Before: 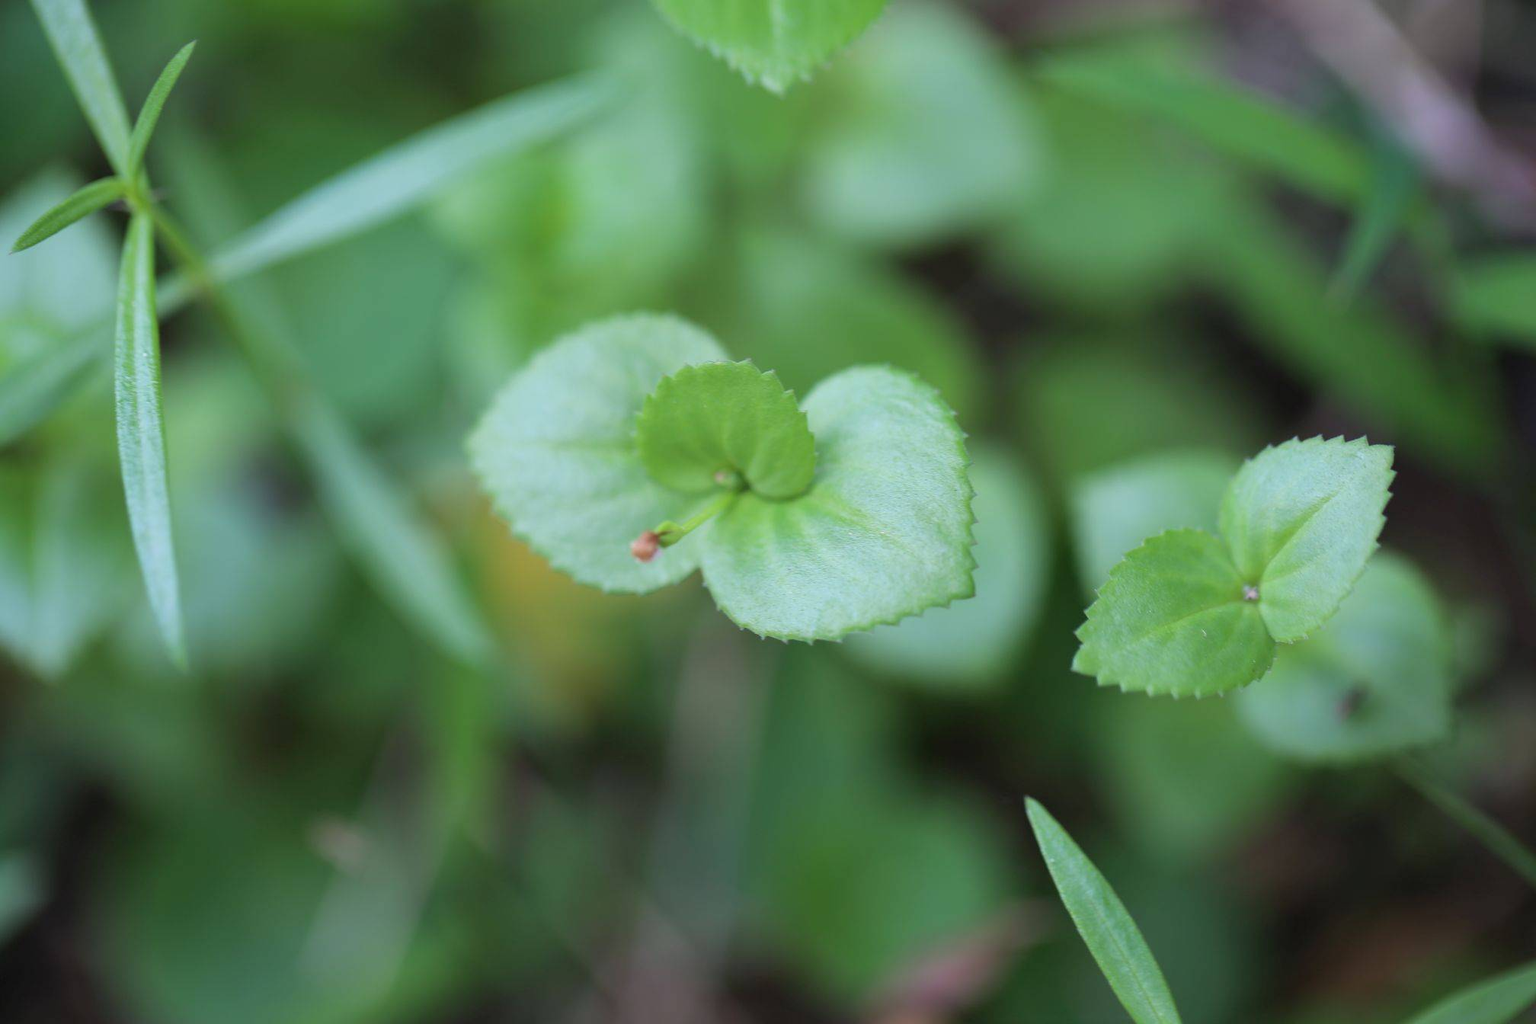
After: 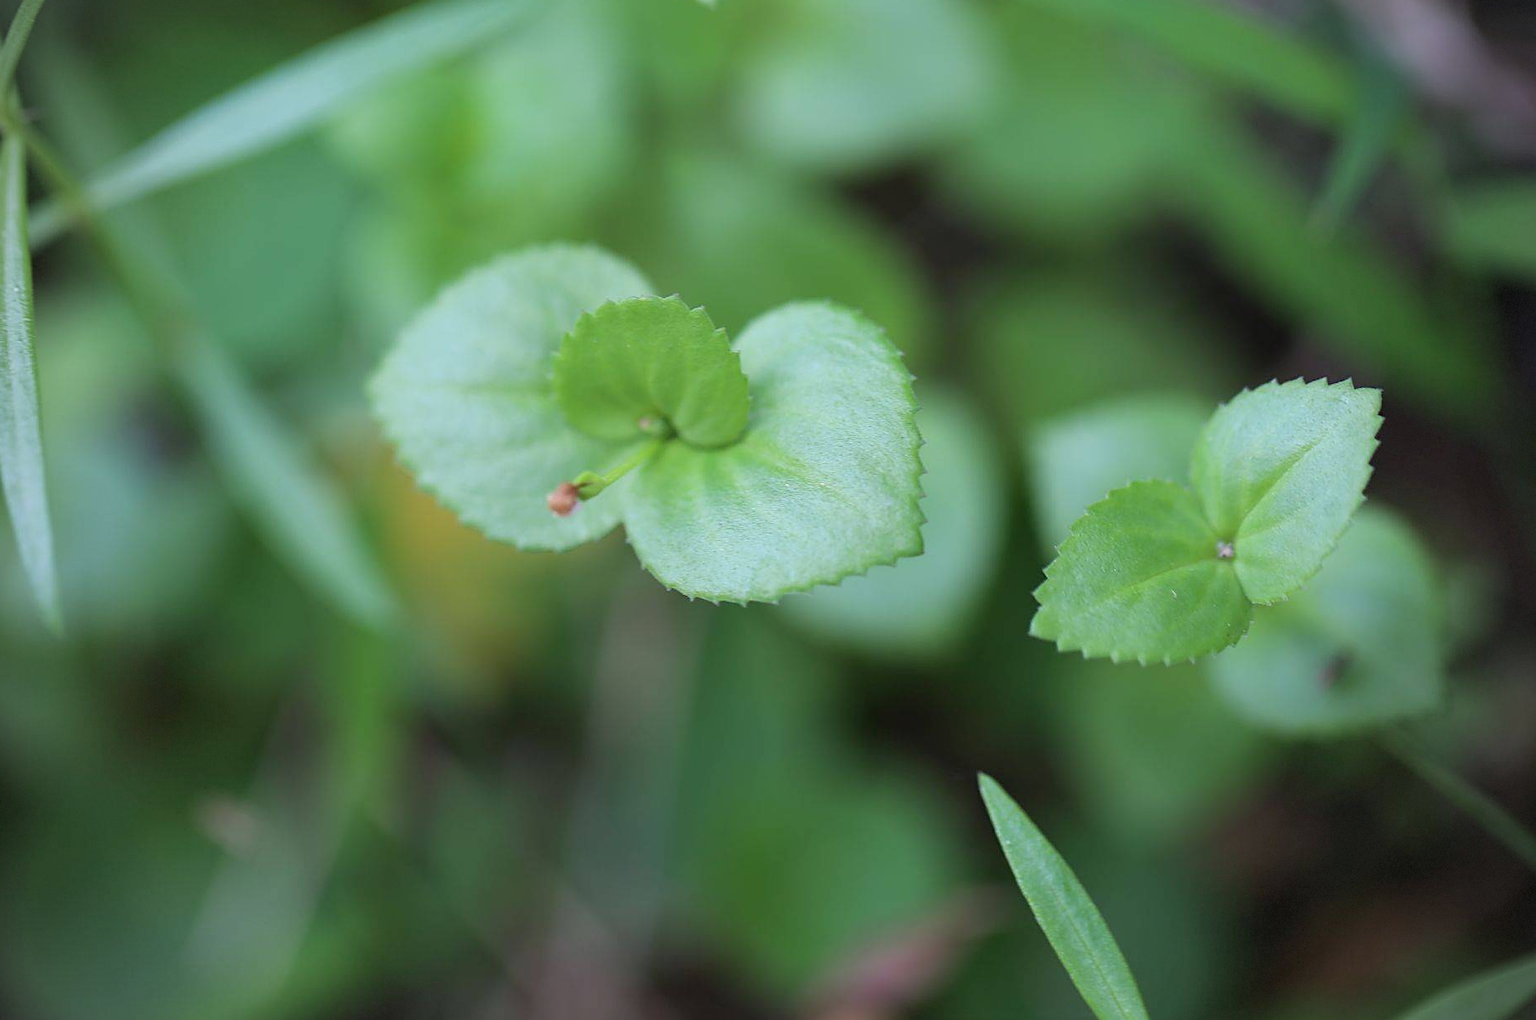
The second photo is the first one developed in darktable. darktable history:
crop and rotate: left 8.493%, top 8.8%
vignetting: fall-off start 74.55%, fall-off radius 66.16%, dithering 8-bit output
sharpen: on, module defaults
